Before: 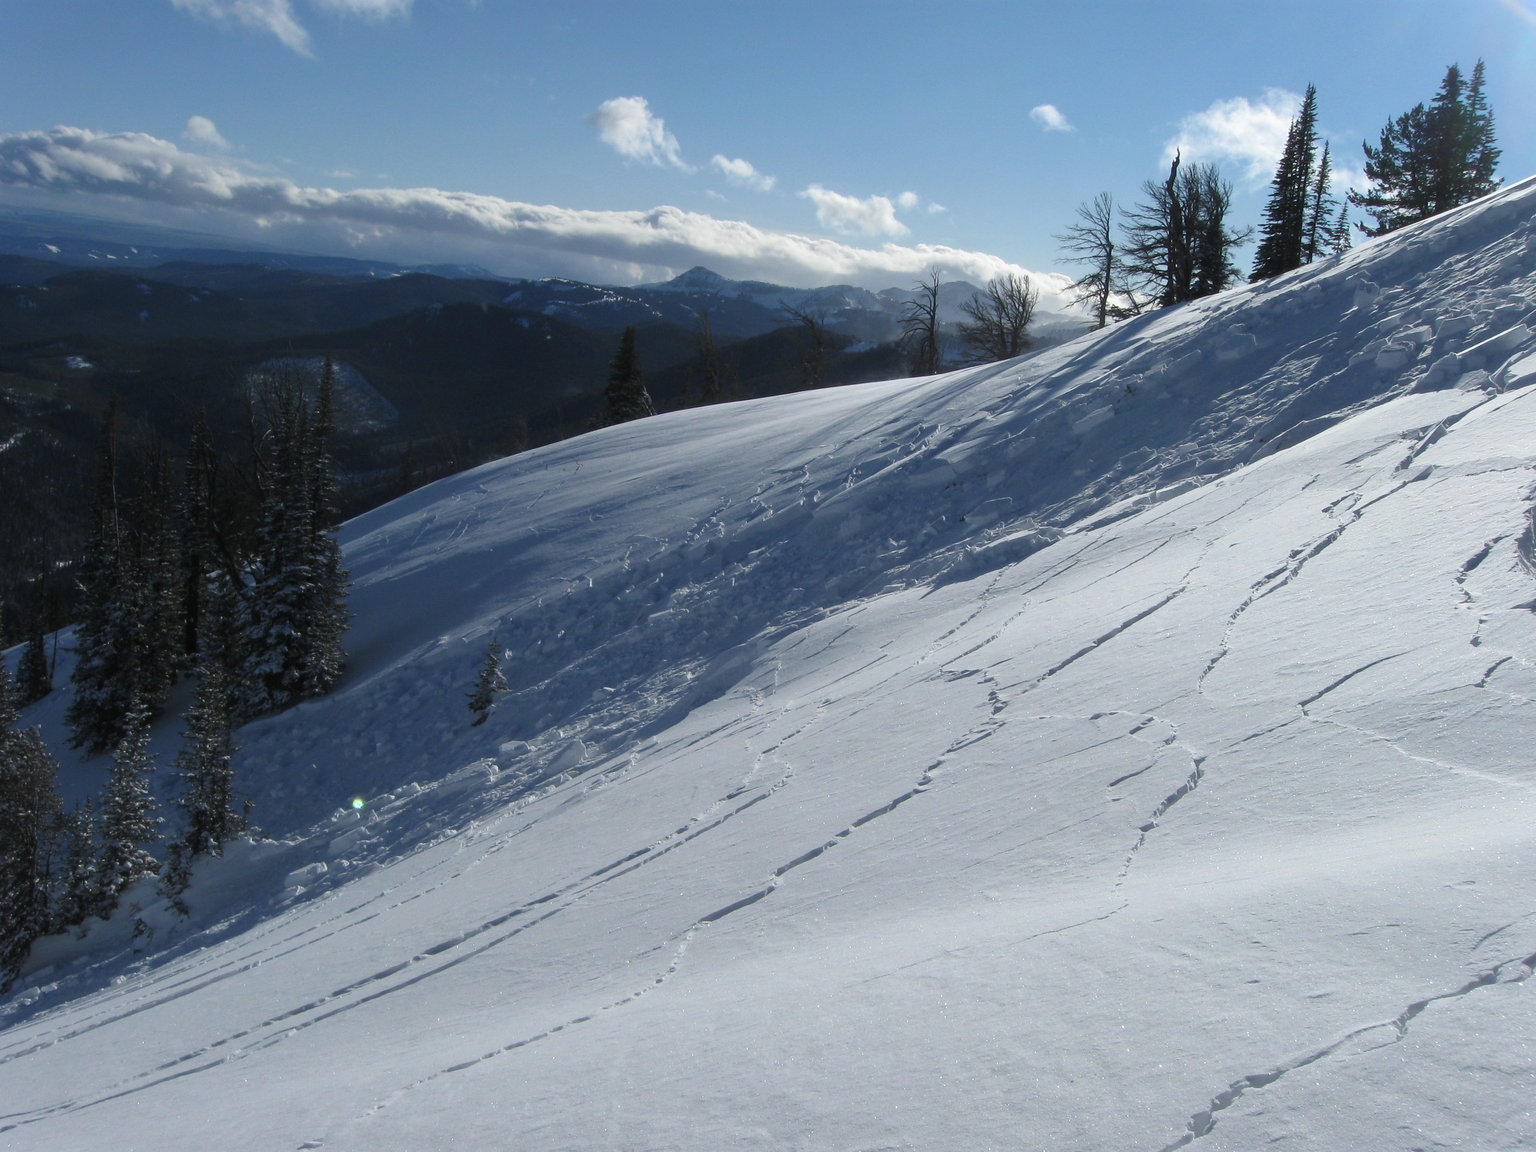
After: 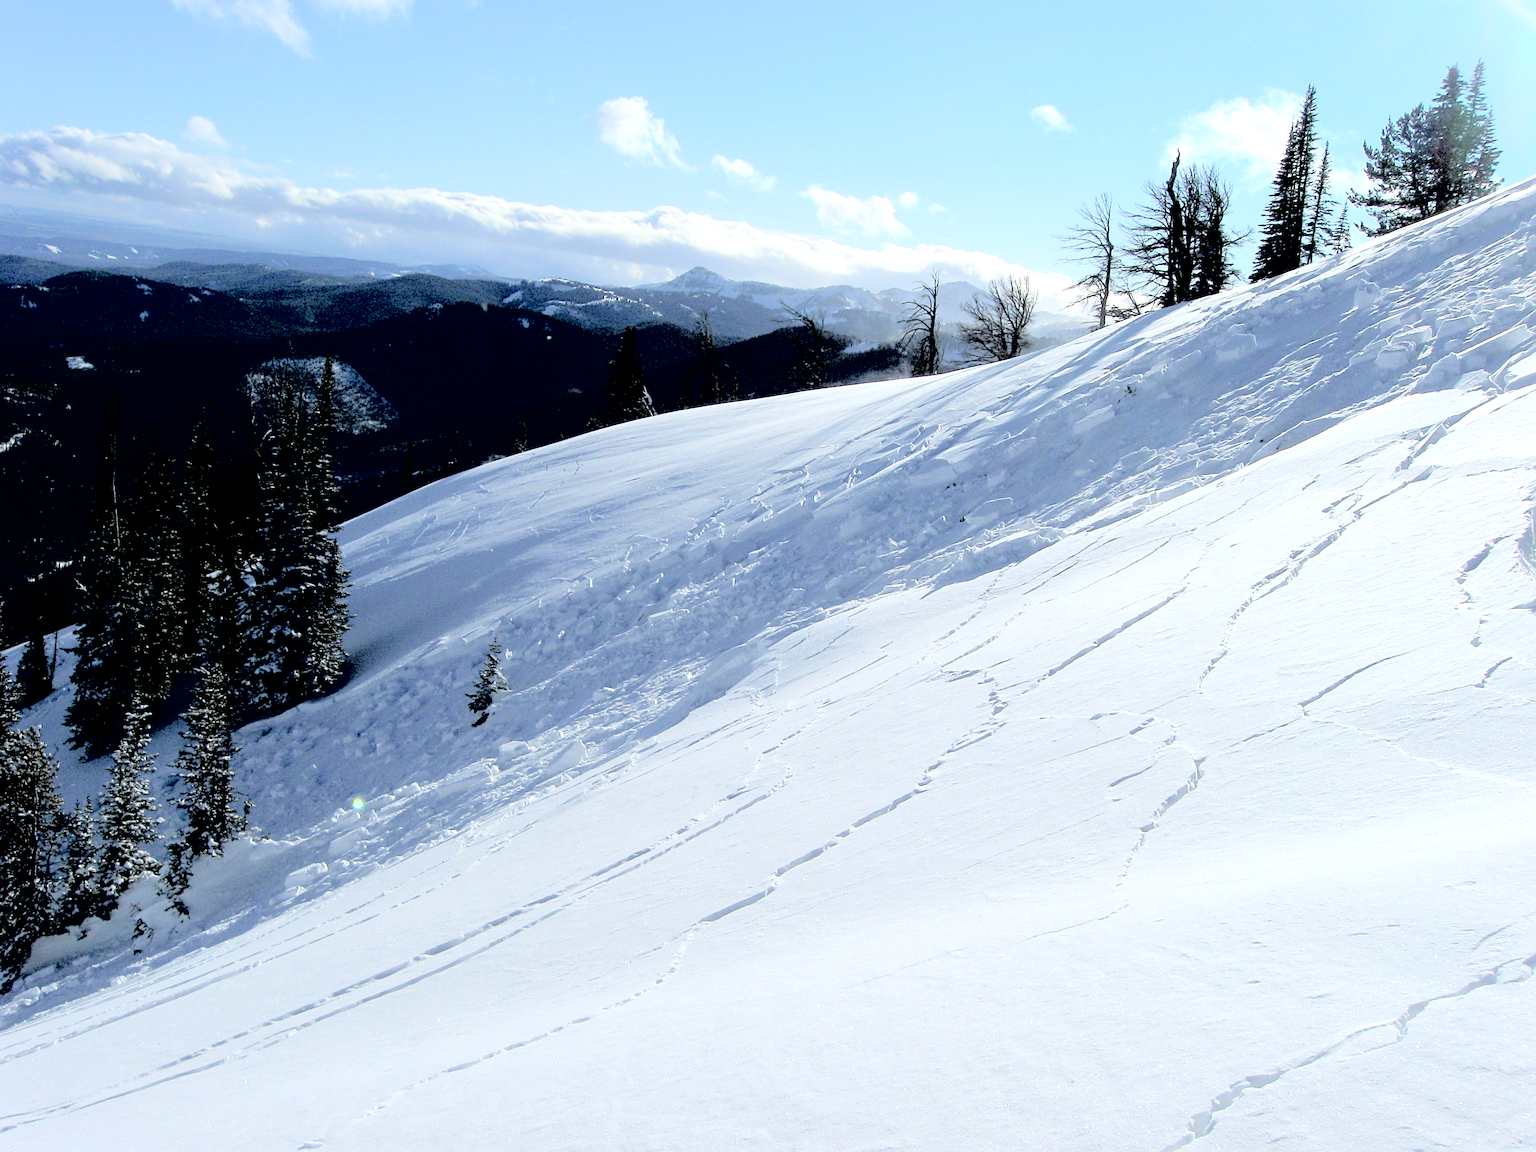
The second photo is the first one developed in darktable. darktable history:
exposure: black level correction 0.024, exposure 0.184 EV, compensate highlight preservation false
sharpen: radius 3.086
tone equalizer: -8 EV -0.391 EV, -7 EV -0.382 EV, -6 EV -0.318 EV, -5 EV -0.21 EV, -3 EV 0.235 EV, -2 EV 0.32 EV, -1 EV 0.394 EV, +0 EV 0.403 EV, edges refinement/feathering 500, mask exposure compensation -1.57 EV, preserve details no
contrast brightness saturation: brightness 0.99
